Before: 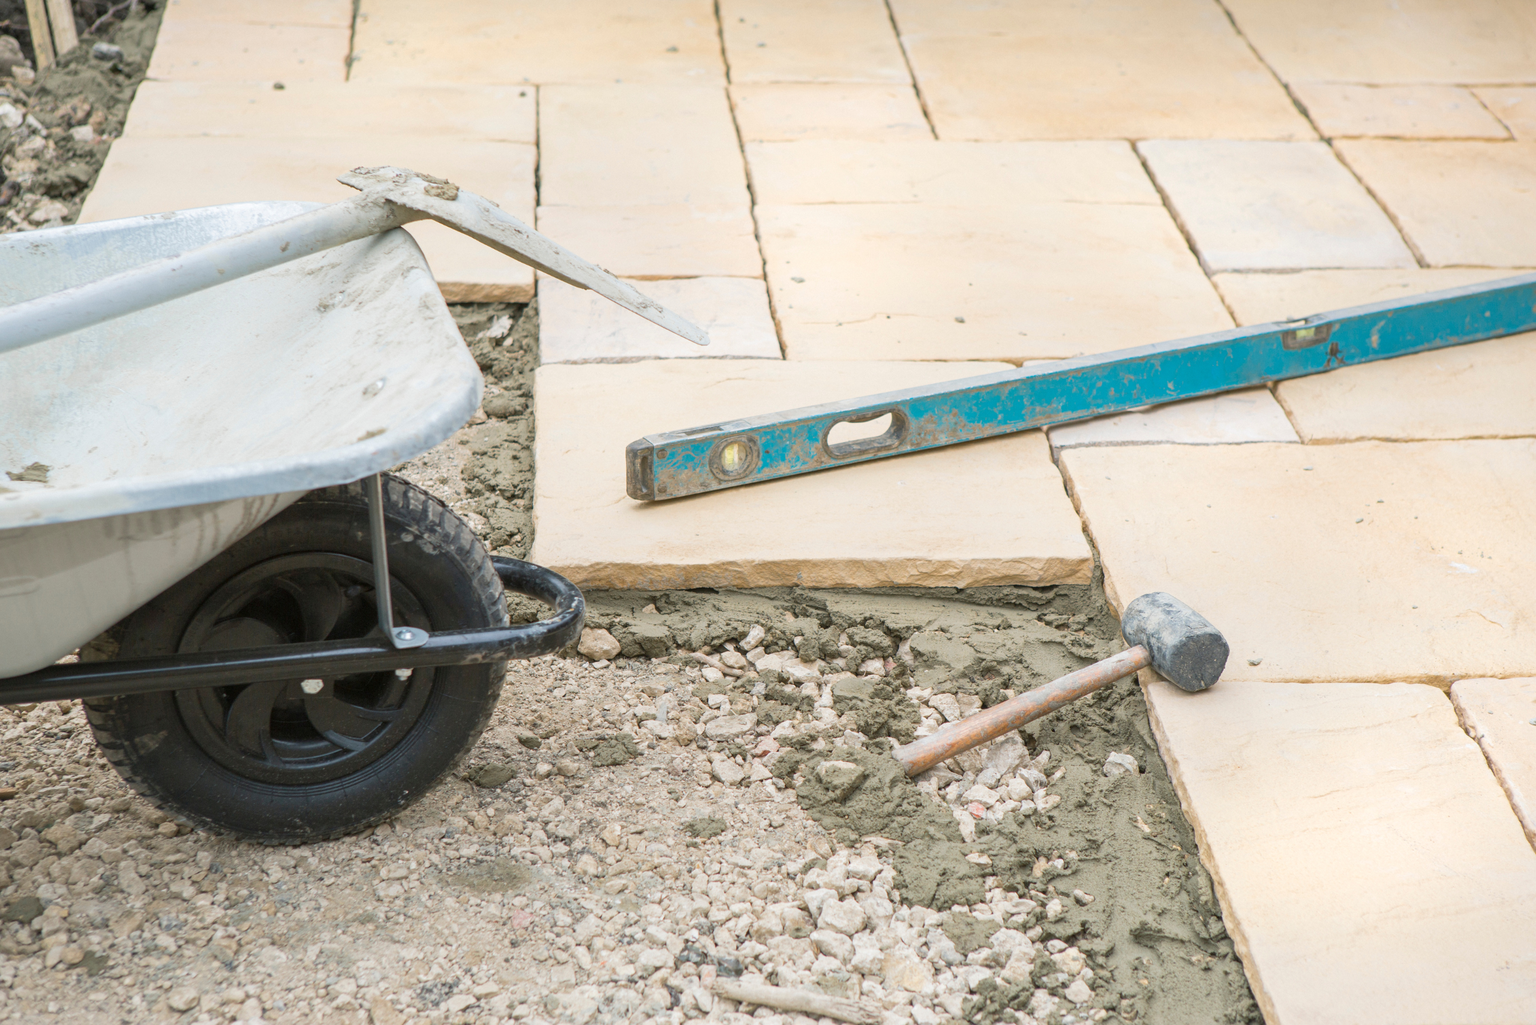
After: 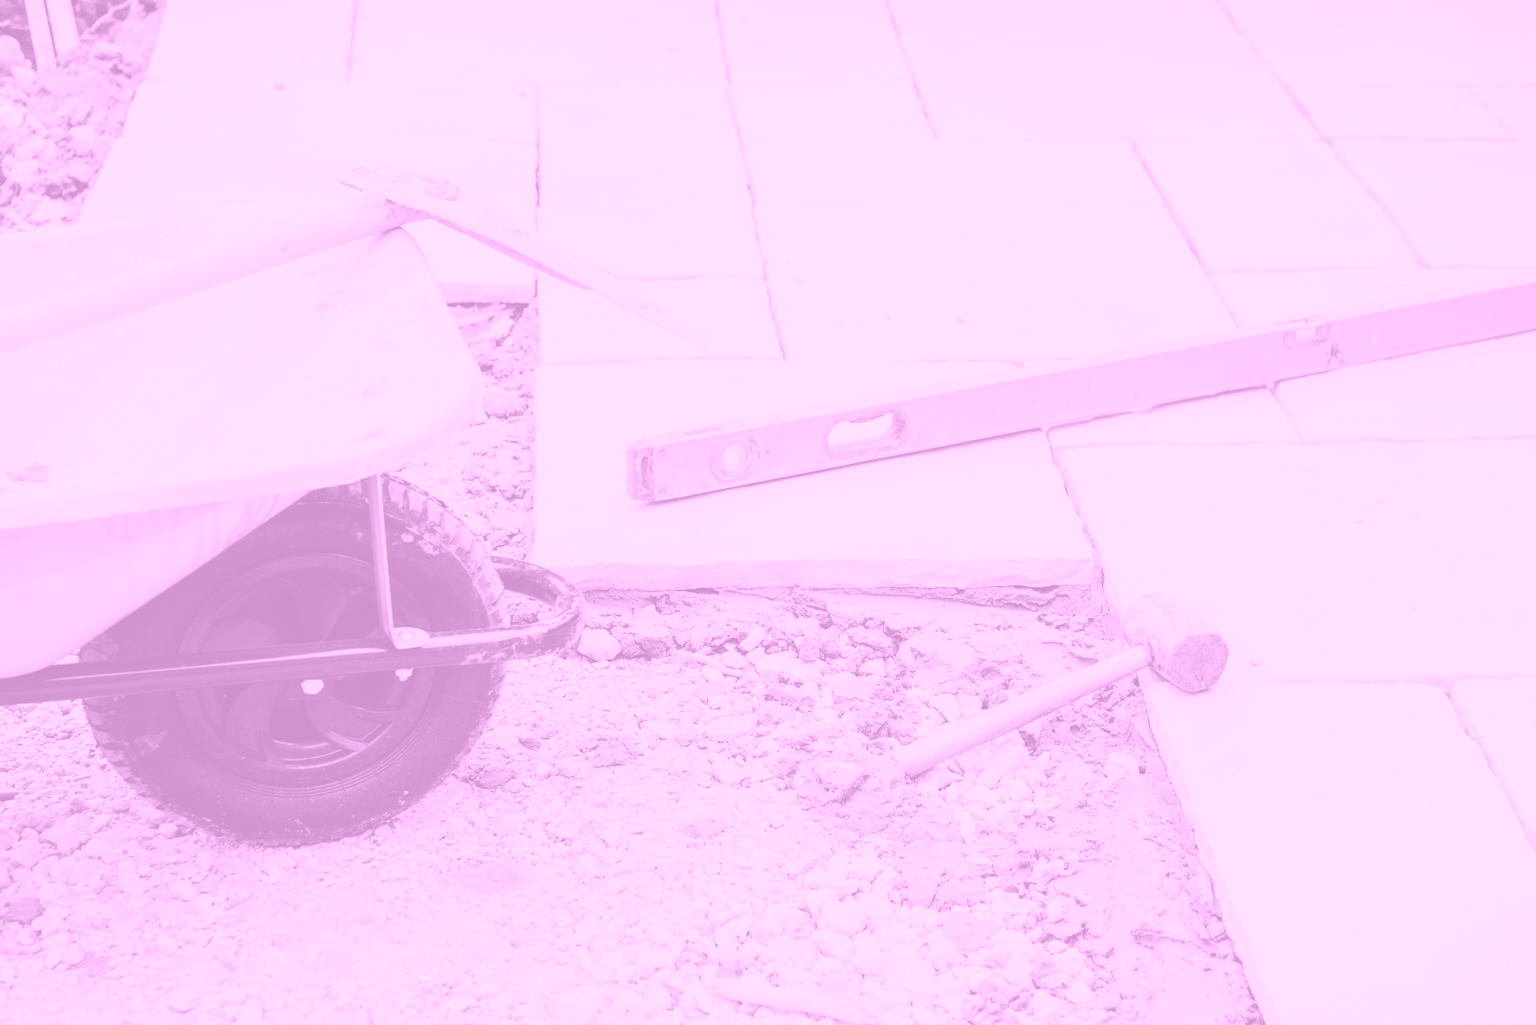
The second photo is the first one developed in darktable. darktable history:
colorize: hue 331.2°, saturation 69%, source mix 30.28%, lightness 69.02%, version 1
tone curve: curves: ch0 [(0, 0) (0.003, 0.003) (0.011, 0.009) (0.025, 0.018) (0.044, 0.027) (0.069, 0.034) (0.1, 0.043) (0.136, 0.056) (0.177, 0.084) (0.224, 0.138) (0.277, 0.203) (0.335, 0.329) (0.399, 0.451) (0.468, 0.572) (0.543, 0.671) (0.623, 0.754) (0.709, 0.821) (0.801, 0.88) (0.898, 0.938) (1, 1)], preserve colors none
